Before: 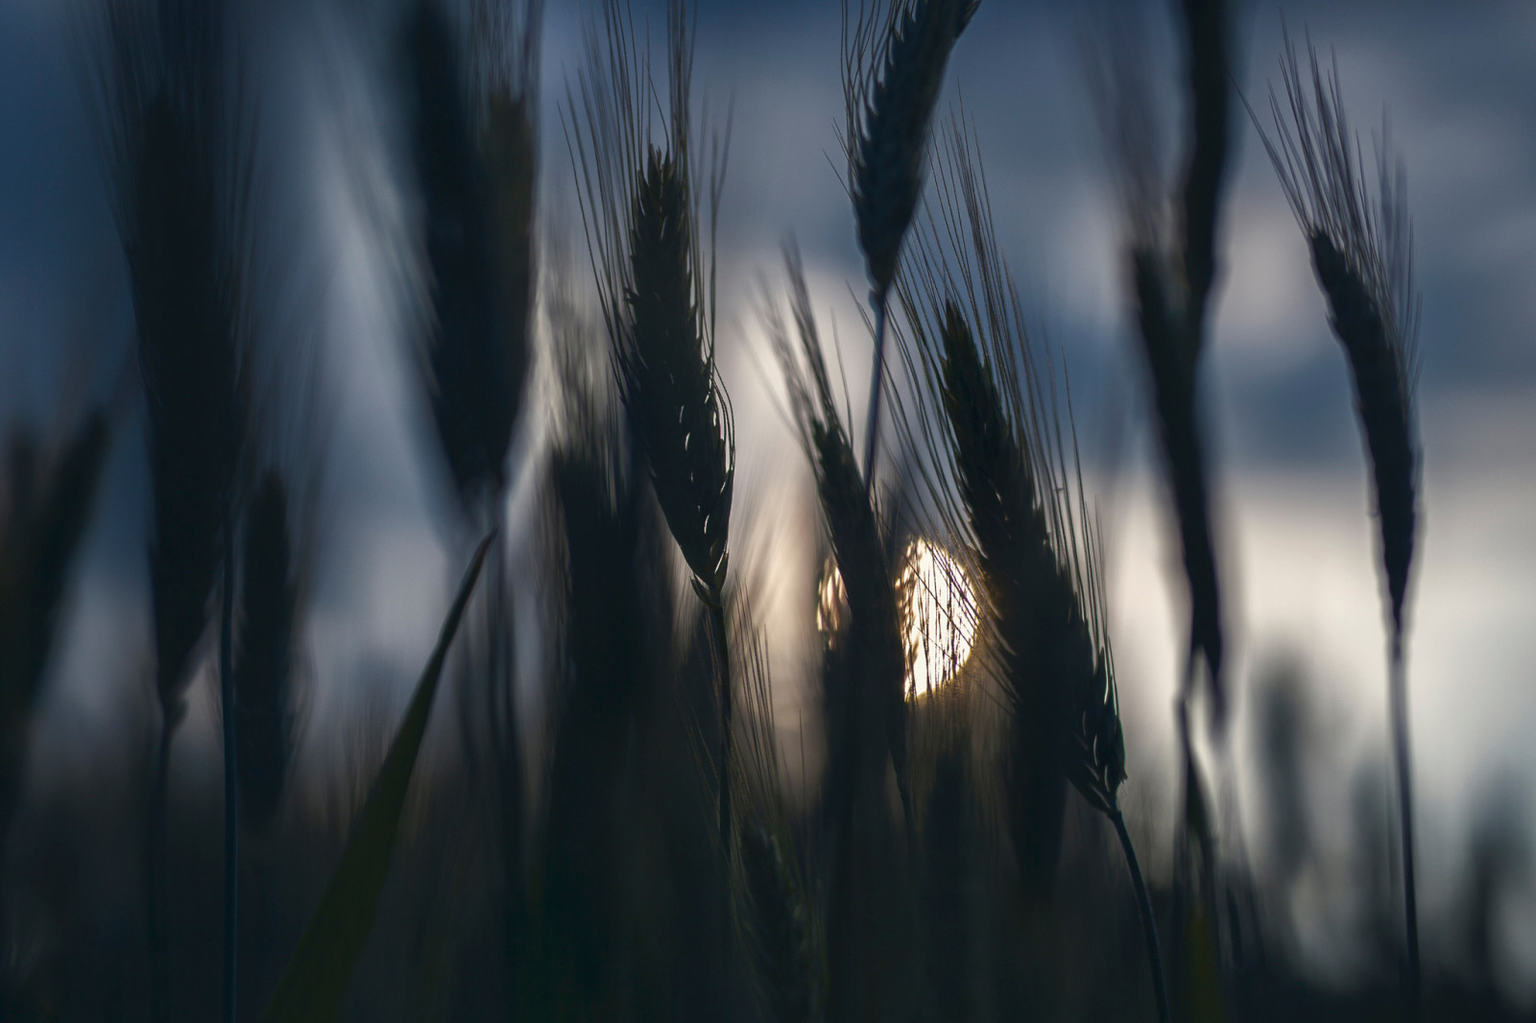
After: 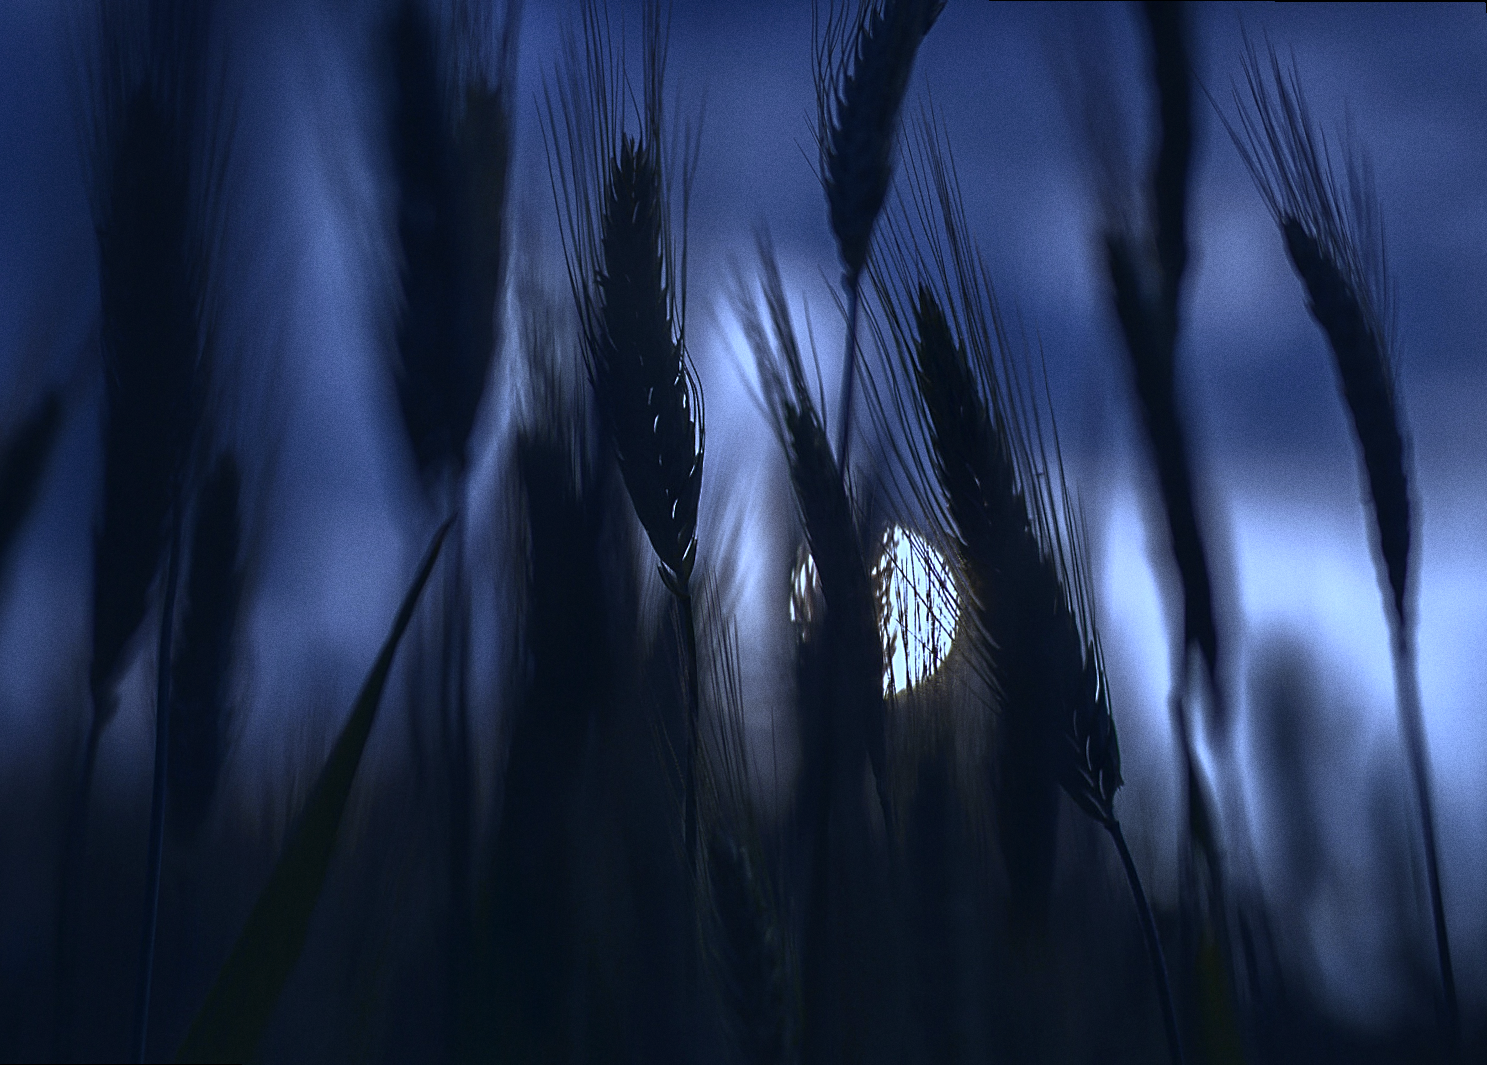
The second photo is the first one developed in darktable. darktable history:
rgb curve: curves: ch0 [(0, 0) (0.415, 0.237) (1, 1)]
rotate and perspective: rotation 0.215°, lens shift (vertical) -0.139, crop left 0.069, crop right 0.939, crop top 0.002, crop bottom 0.996
white balance: red 0.766, blue 1.537
grain: on, module defaults
sharpen: on, module defaults
contrast brightness saturation: saturation -0.1
